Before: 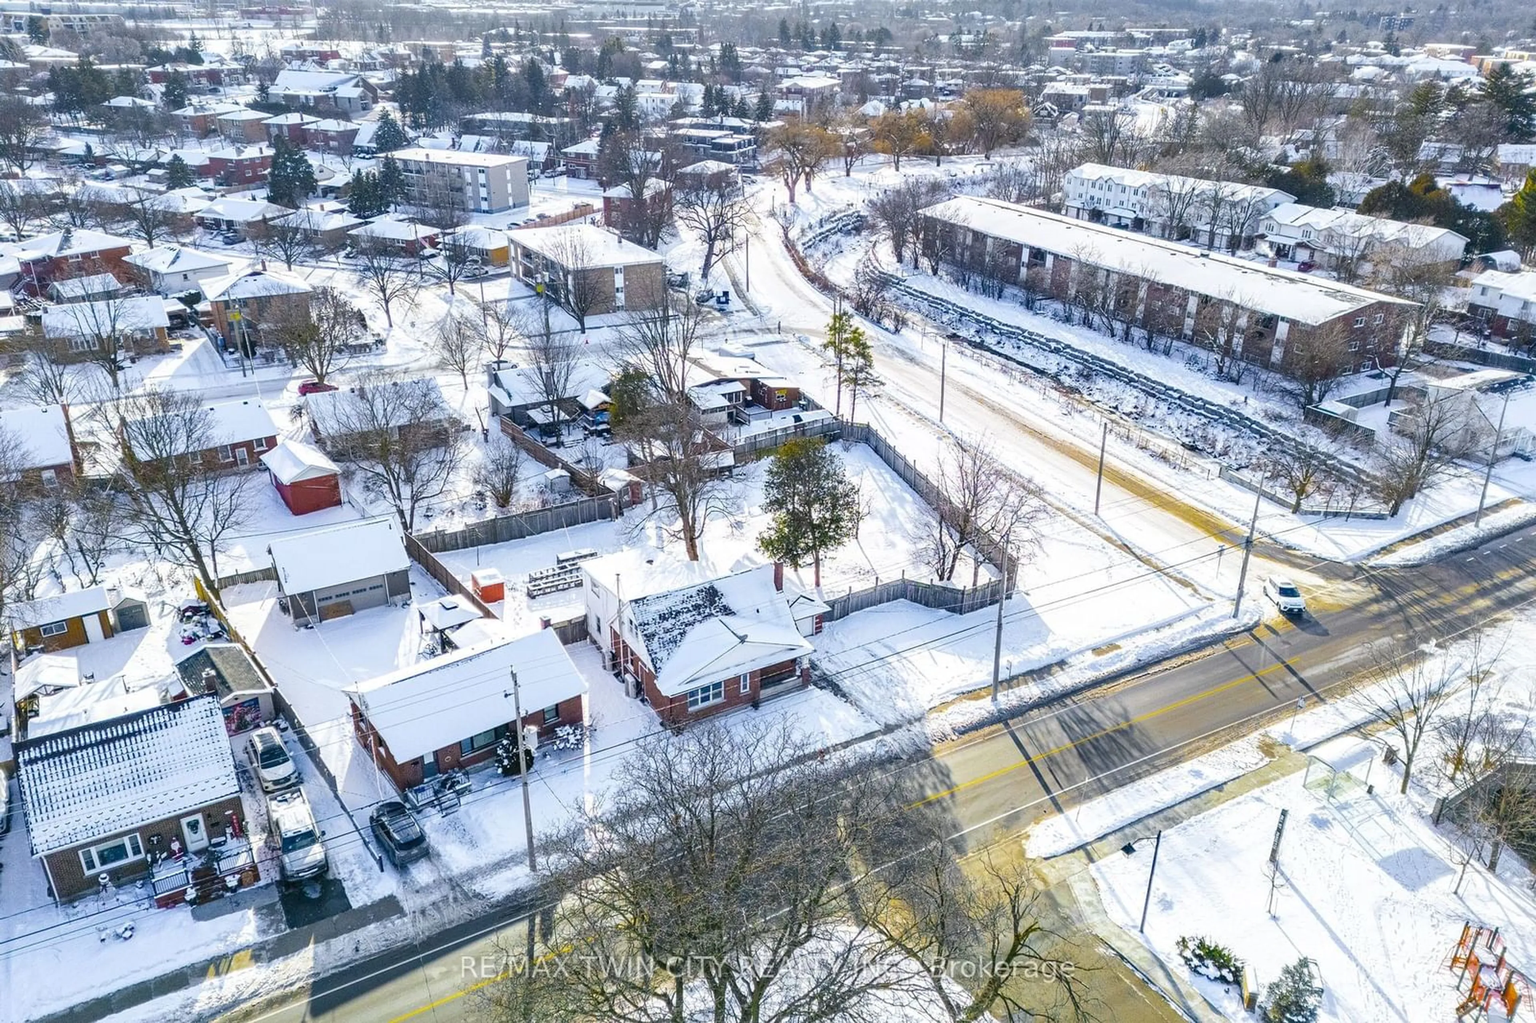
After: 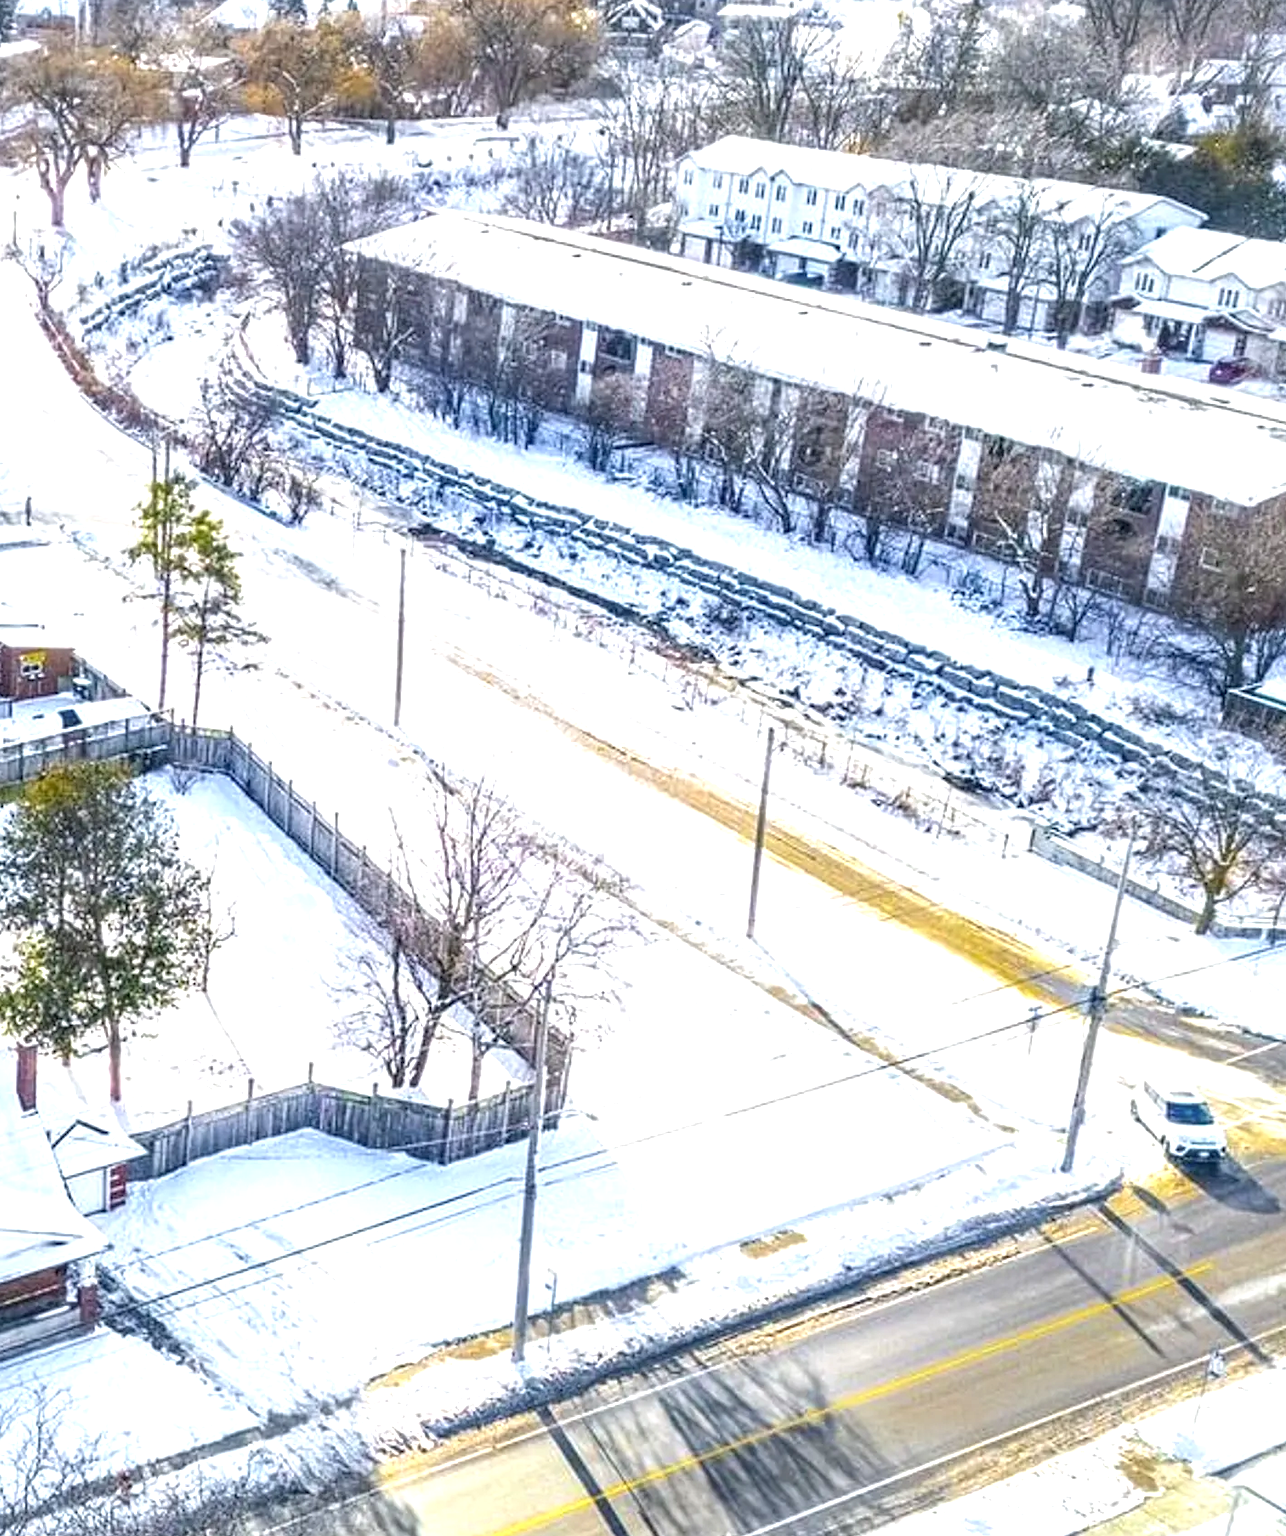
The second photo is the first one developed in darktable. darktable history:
exposure: black level correction 0, exposure 0.694 EV, compensate highlight preservation false
local contrast: on, module defaults
crop and rotate: left 49.922%, top 10.106%, right 13.263%, bottom 23.938%
